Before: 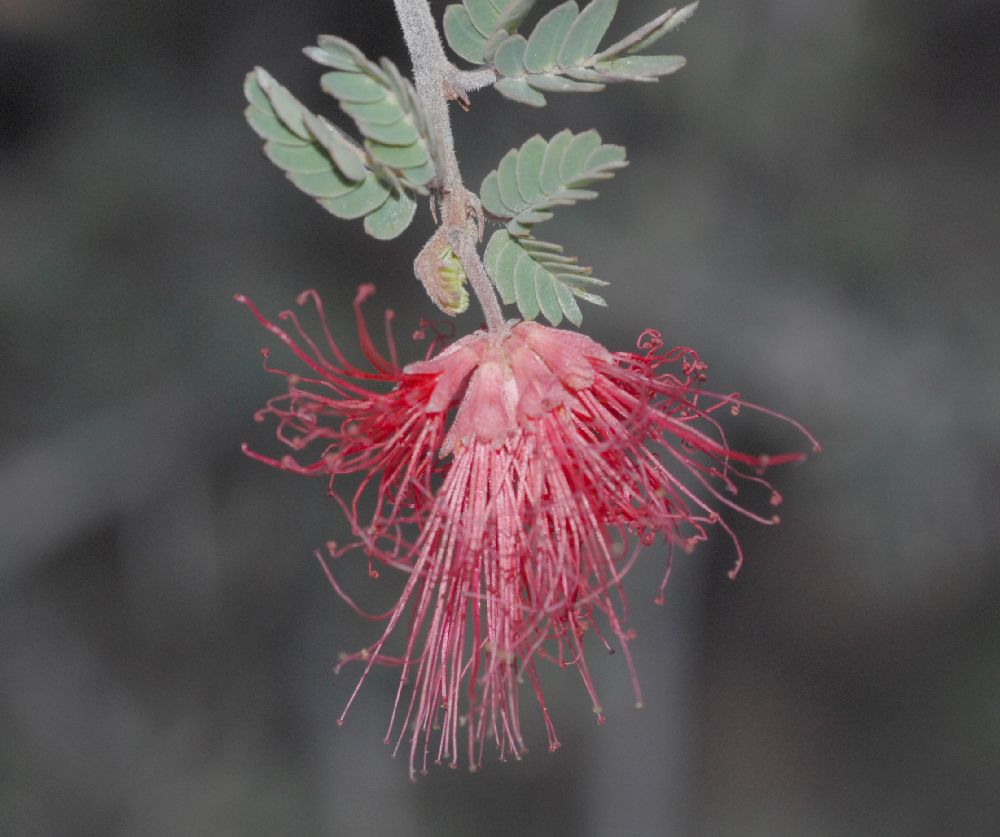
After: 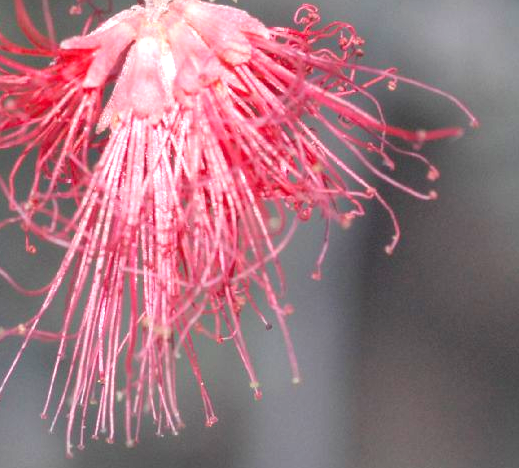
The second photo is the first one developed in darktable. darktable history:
velvia: strength 14.89%
exposure: exposure 1.09 EV, compensate highlight preservation false
crop: left 34.38%, top 38.892%, right 13.655%, bottom 5.152%
